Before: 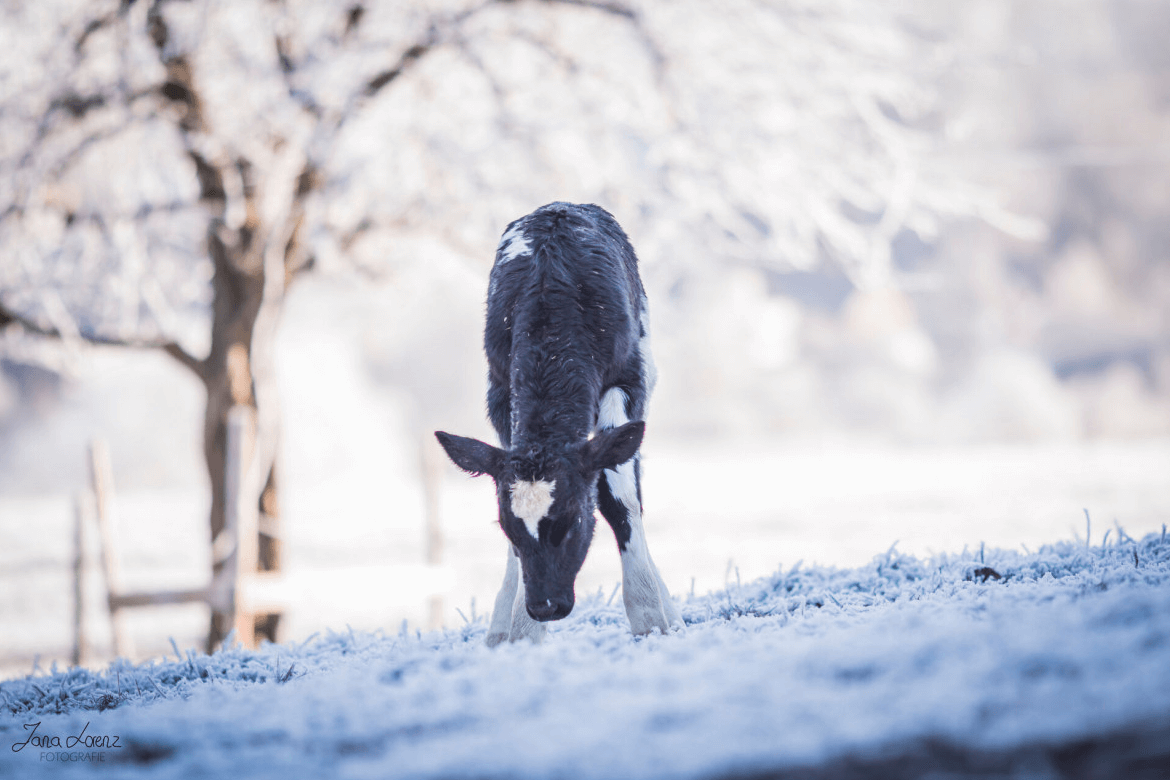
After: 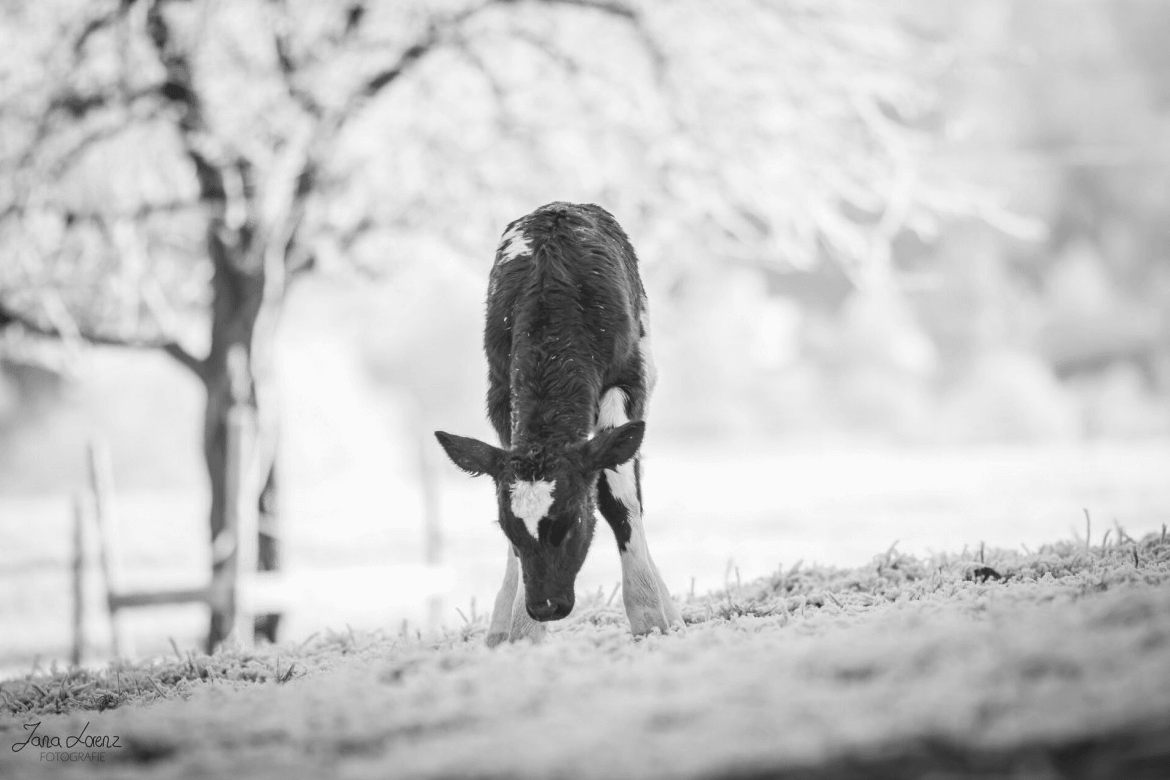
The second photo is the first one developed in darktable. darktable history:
monochrome: on, module defaults
white balance: red 0.967, blue 1.049
